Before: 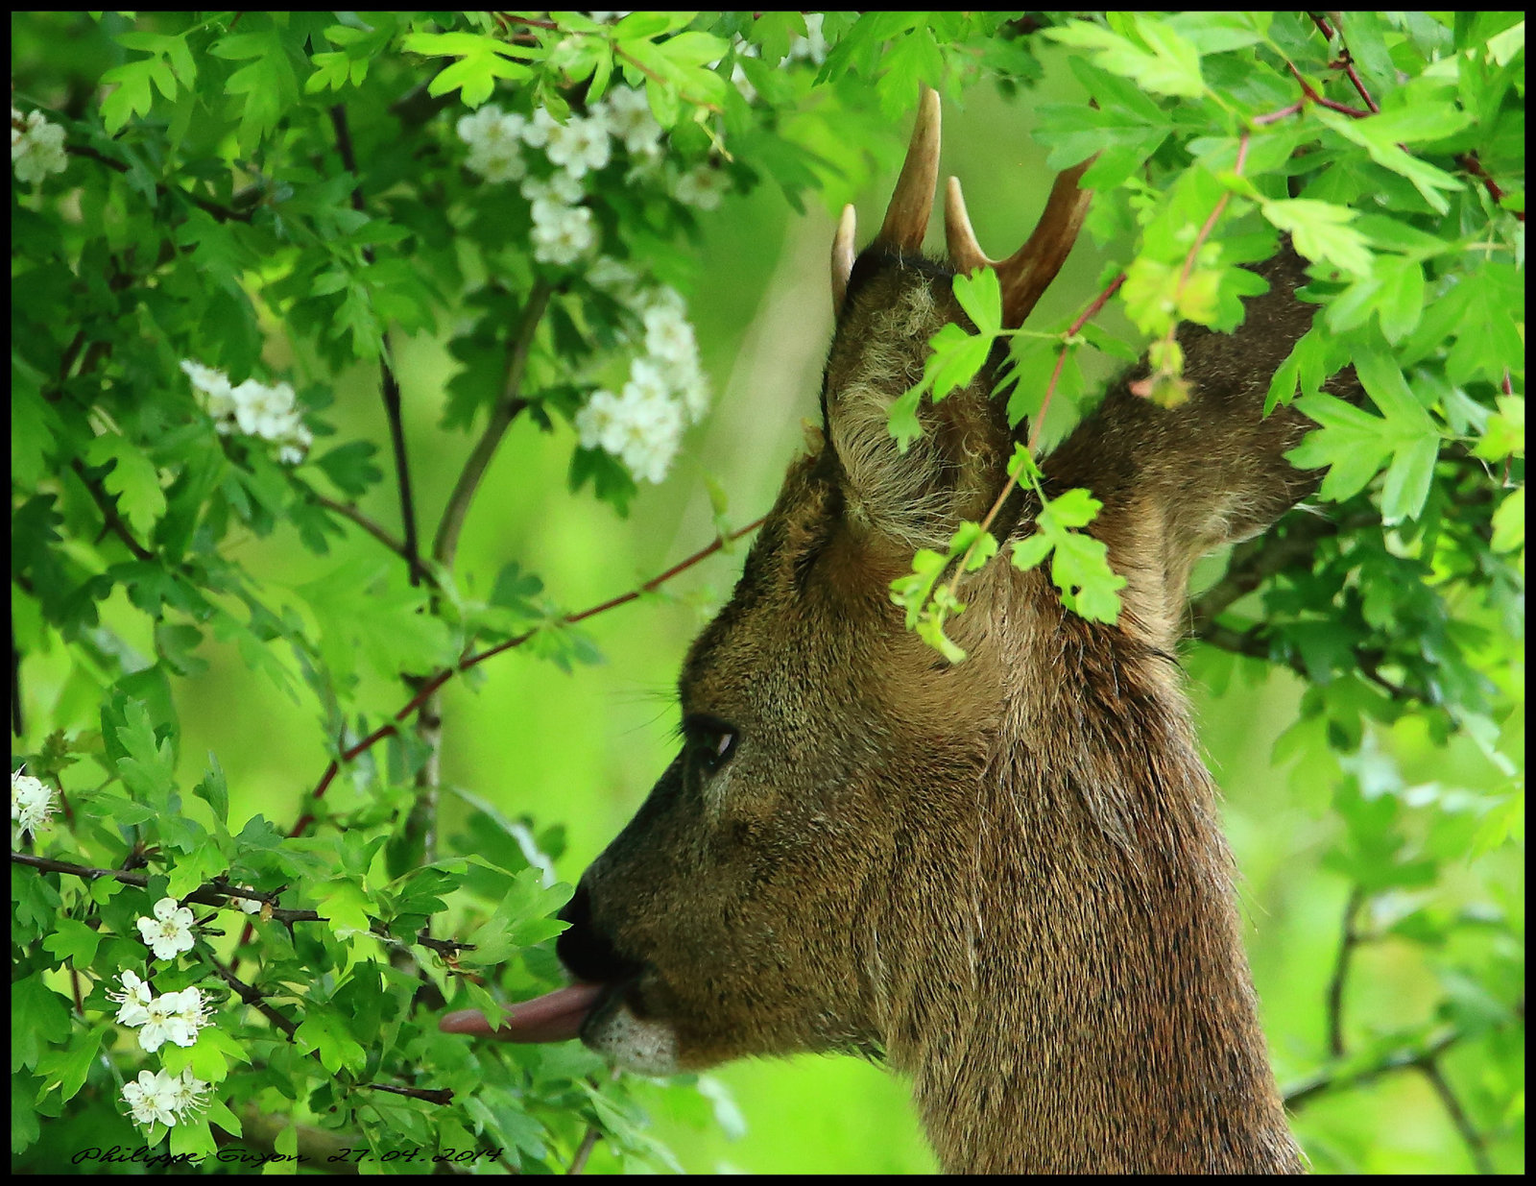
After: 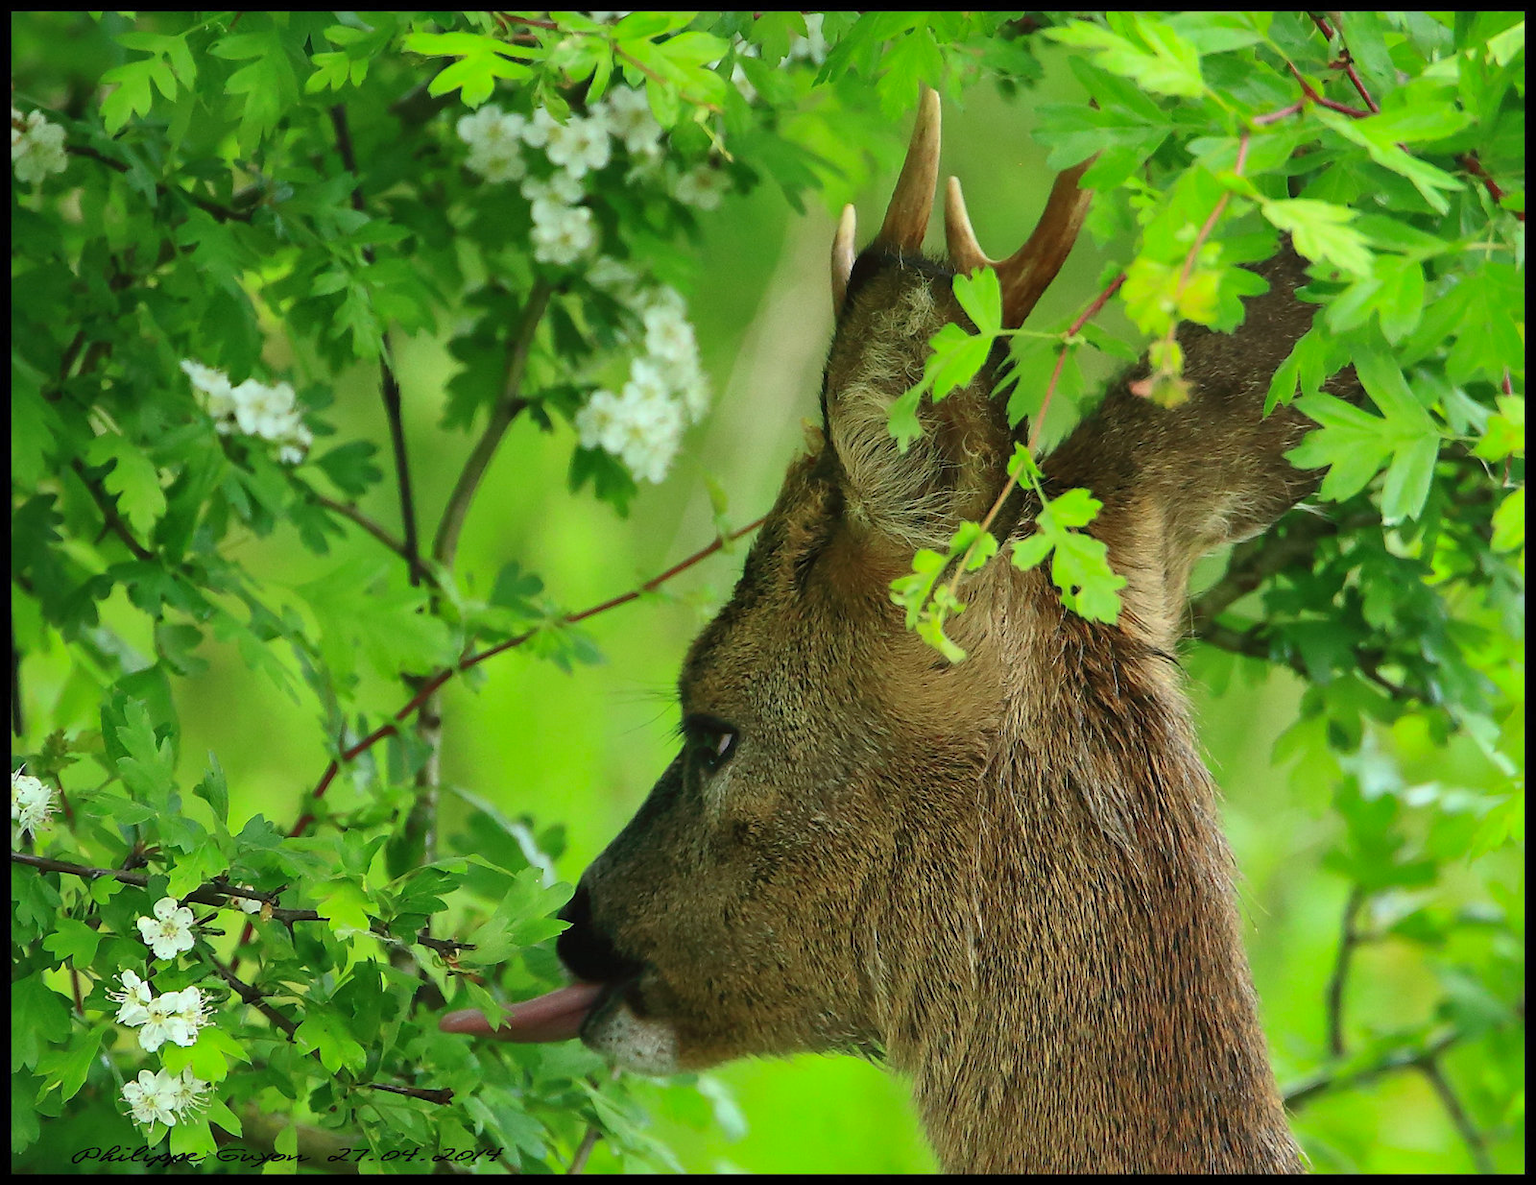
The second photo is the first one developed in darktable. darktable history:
shadows and highlights: highlights color adjustment 89.55%
